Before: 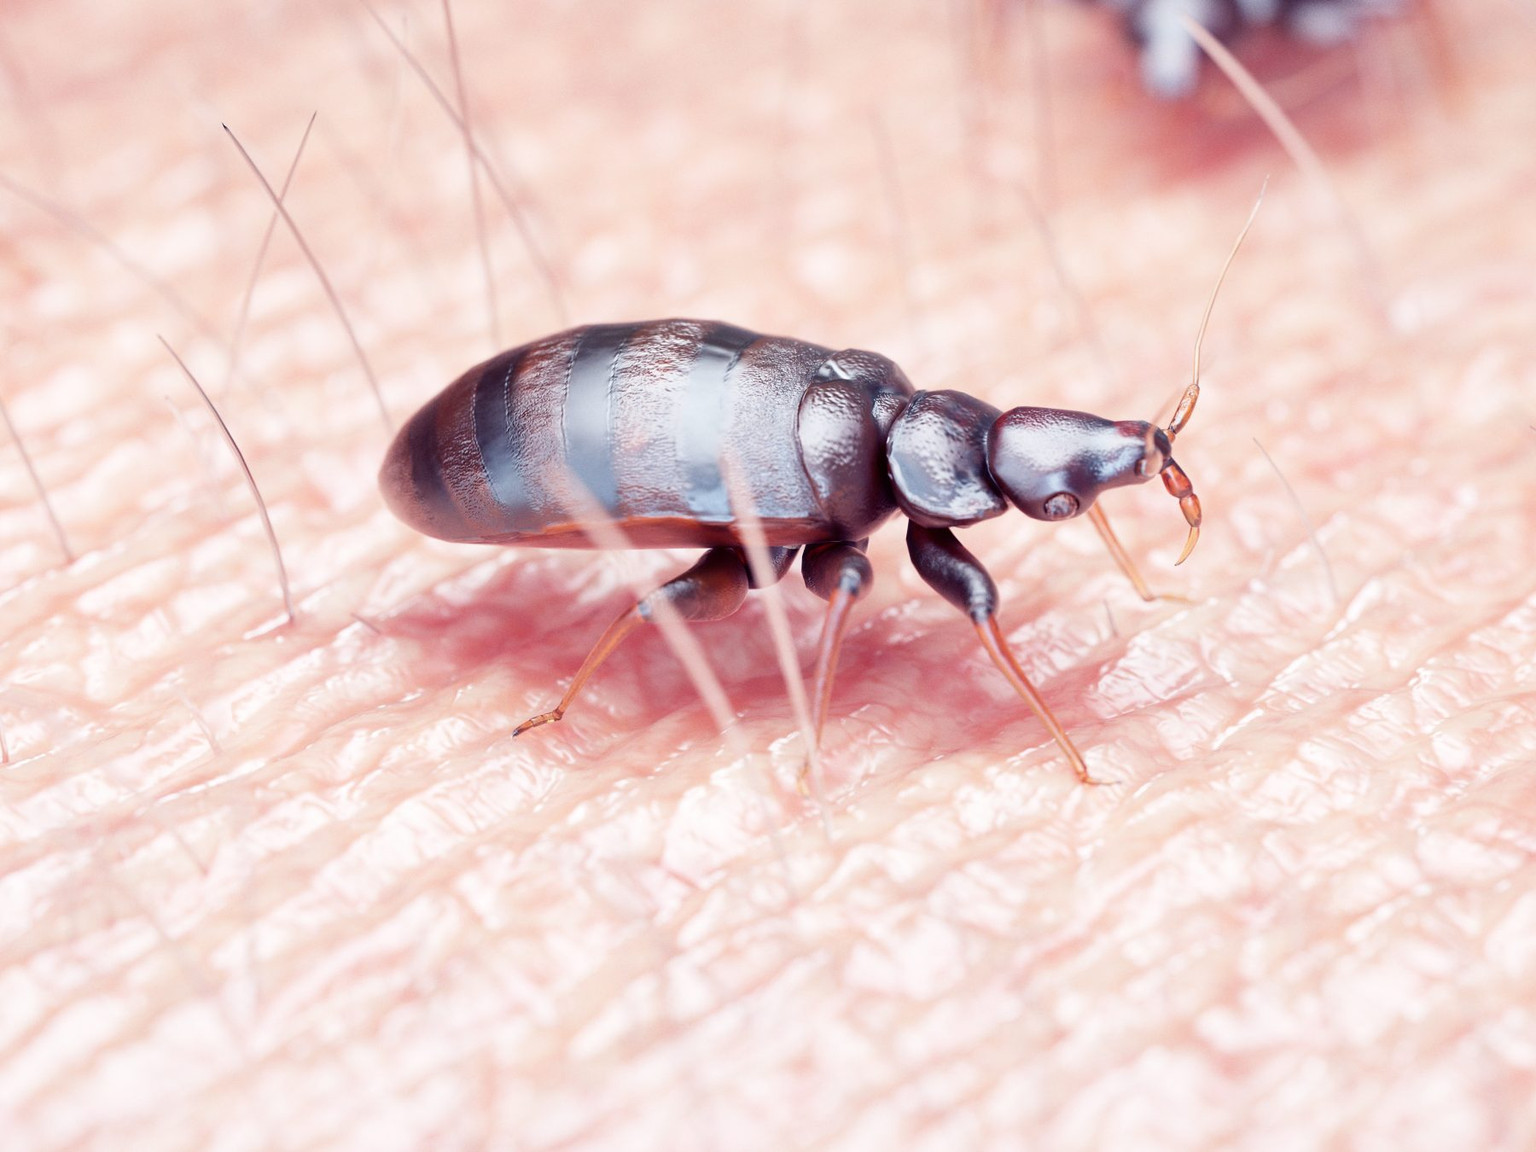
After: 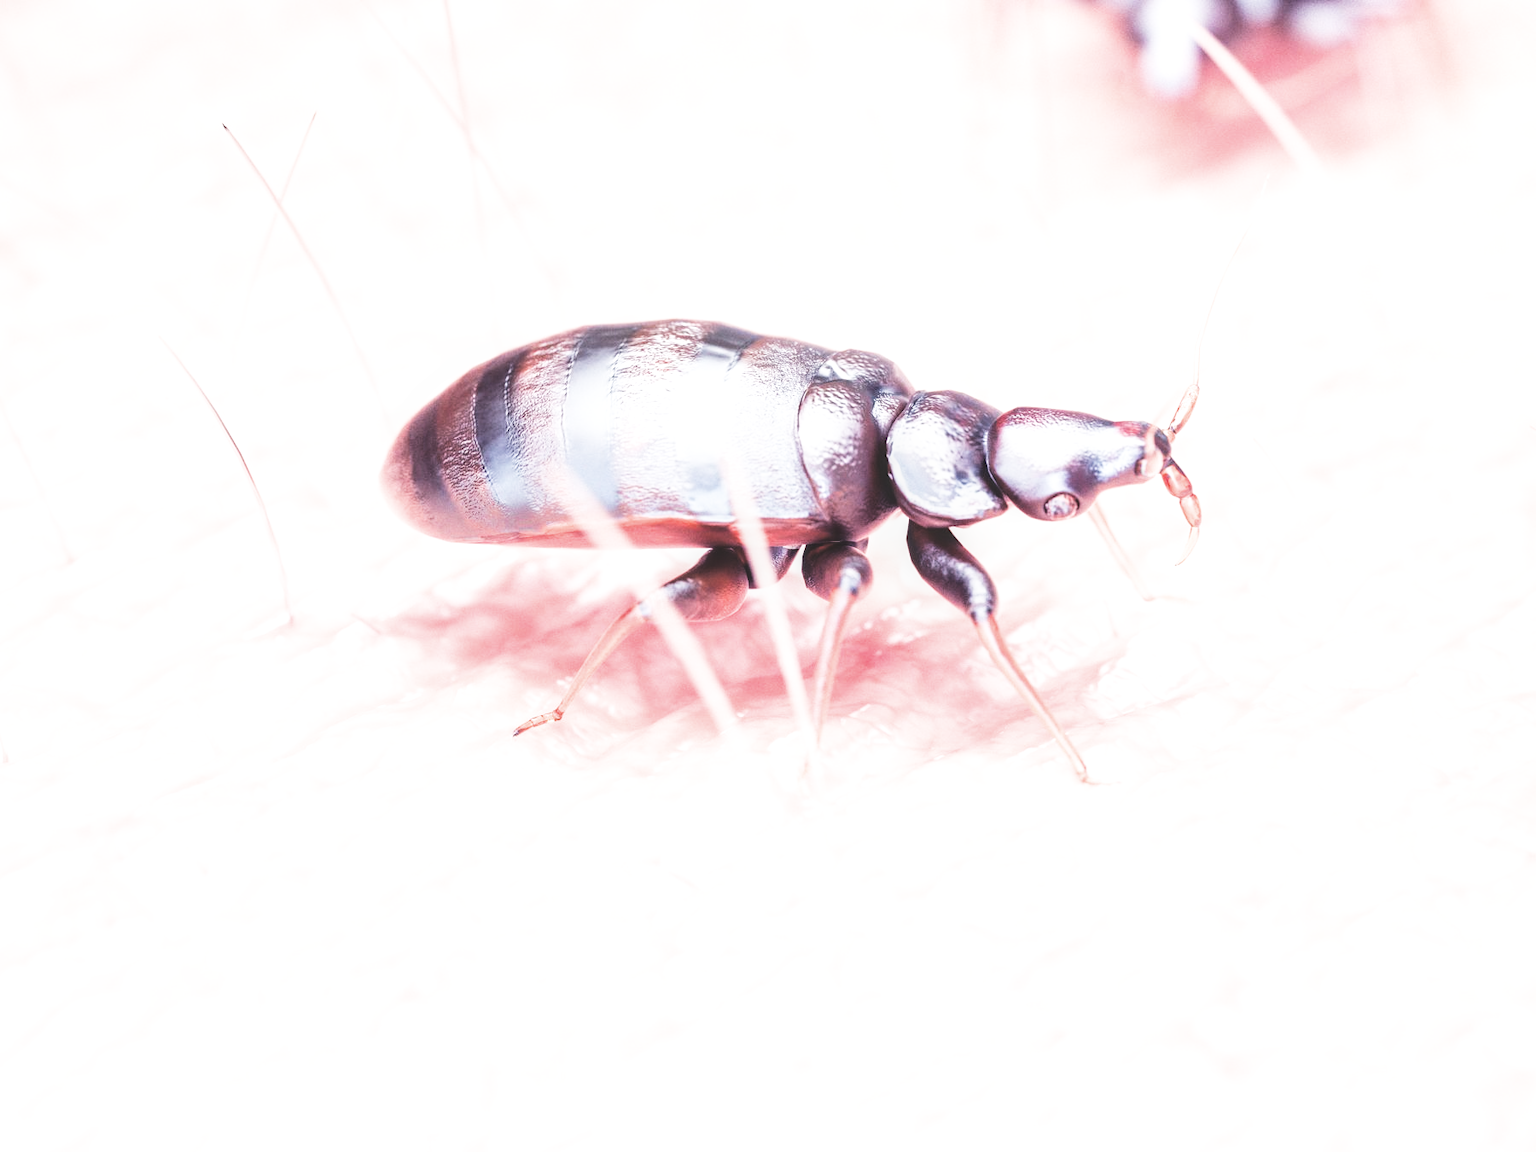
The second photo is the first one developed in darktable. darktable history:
exposure: black level correction -0.023, exposure 1.394 EV, compensate exposure bias true, compensate highlight preservation false
local contrast: on, module defaults
filmic rgb: black relative exposure -5.06 EV, white relative exposure 3.52 EV, hardness 3.19, contrast 1.514, highlights saturation mix -49.1%
